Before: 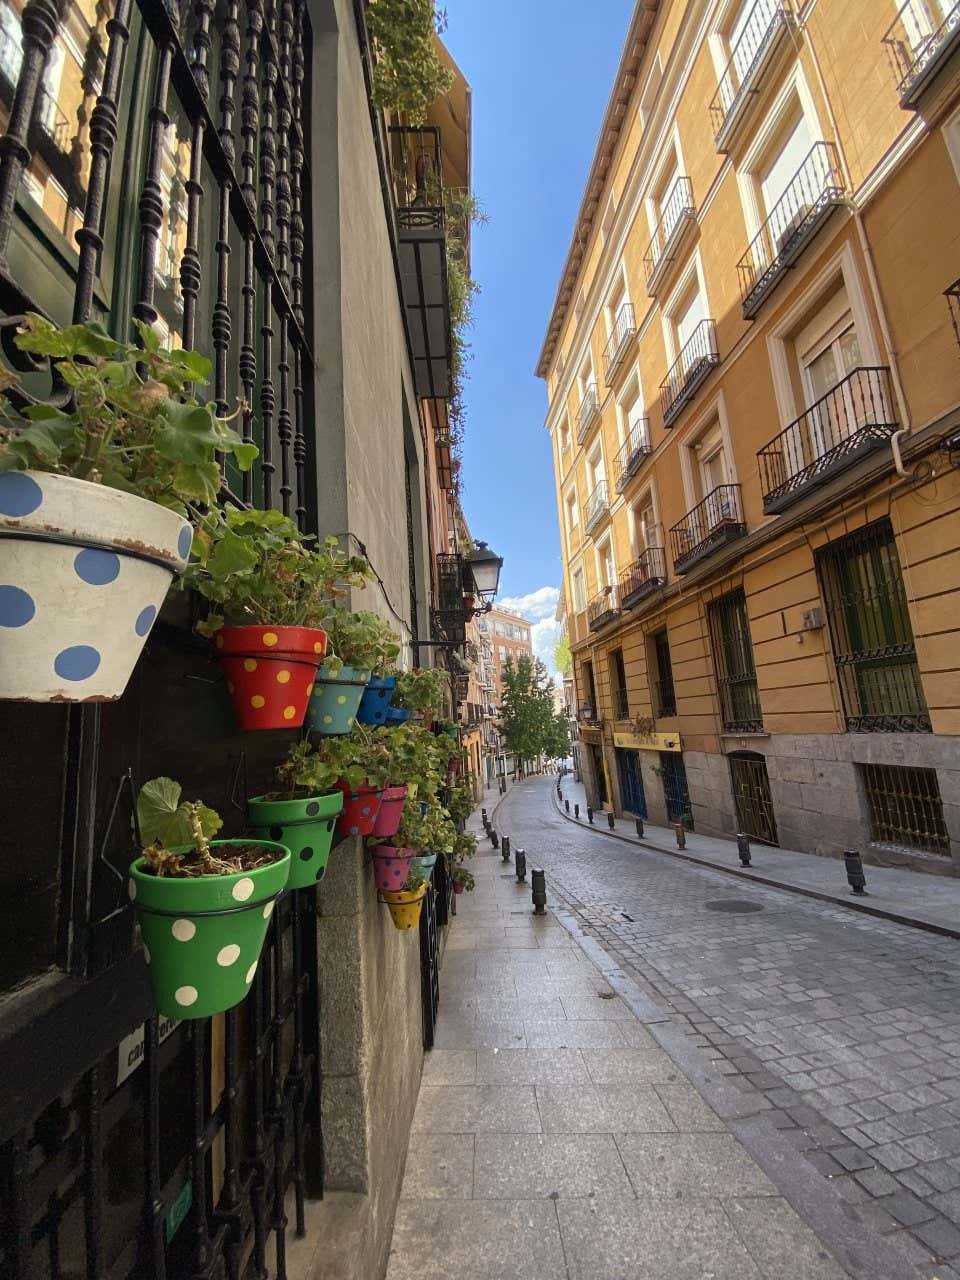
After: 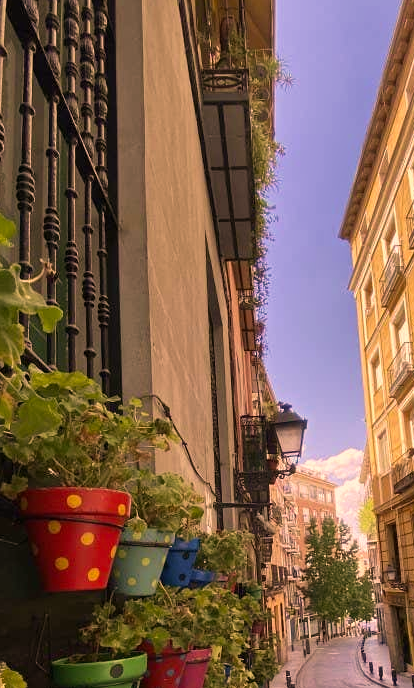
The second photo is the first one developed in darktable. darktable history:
crop: left 20.457%, top 10.851%, right 35.564%, bottom 34.868%
shadows and highlights: shadows 24.73, highlights -79.5, soften with gaussian
color correction: highlights a* 20.67, highlights b* 19.82
velvia: on, module defaults
